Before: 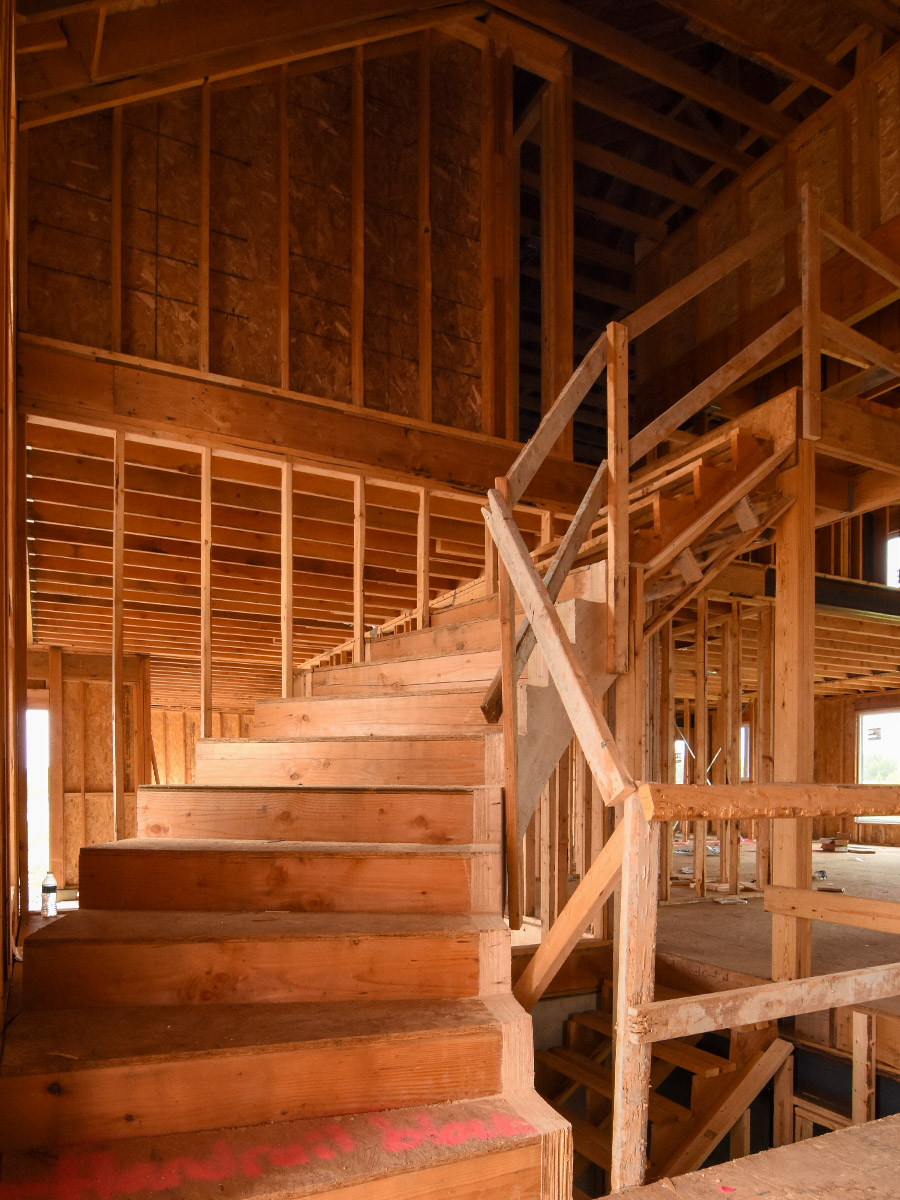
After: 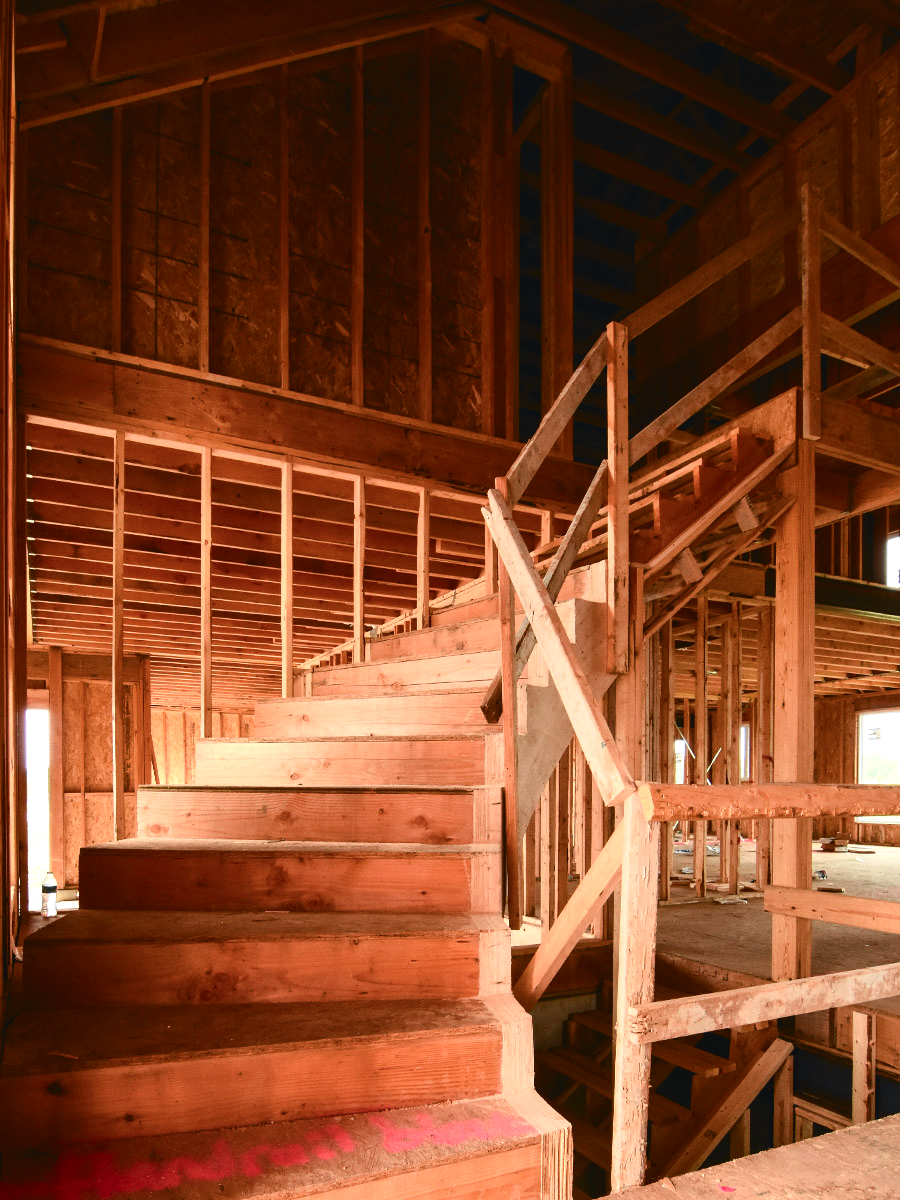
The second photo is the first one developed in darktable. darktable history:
white balance: emerald 1
color balance rgb: shadows lift › luminance -20%, power › hue 72.24°, highlights gain › luminance 15%, global offset › hue 171.6°, perceptual saturation grading › highlights -15%, perceptual saturation grading › shadows 25%, global vibrance 30%, contrast 10%
tone curve: curves: ch0 [(0, 0.039) (0.104, 0.103) (0.273, 0.267) (0.448, 0.487) (0.704, 0.761) (0.886, 0.922) (0.994, 0.971)]; ch1 [(0, 0) (0.335, 0.298) (0.446, 0.413) (0.485, 0.487) (0.515, 0.503) (0.566, 0.563) (0.641, 0.655) (1, 1)]; ch2 [(0, 0) (0.314, 0.301) (0.421, 0.411) (0.502, 0.494) (0.528, 0.54) (0.557, 0.559) (0.612, 0.605) (0.722, 0.686) (1, 1)], color space Lab, independent channels, preserve colors none
